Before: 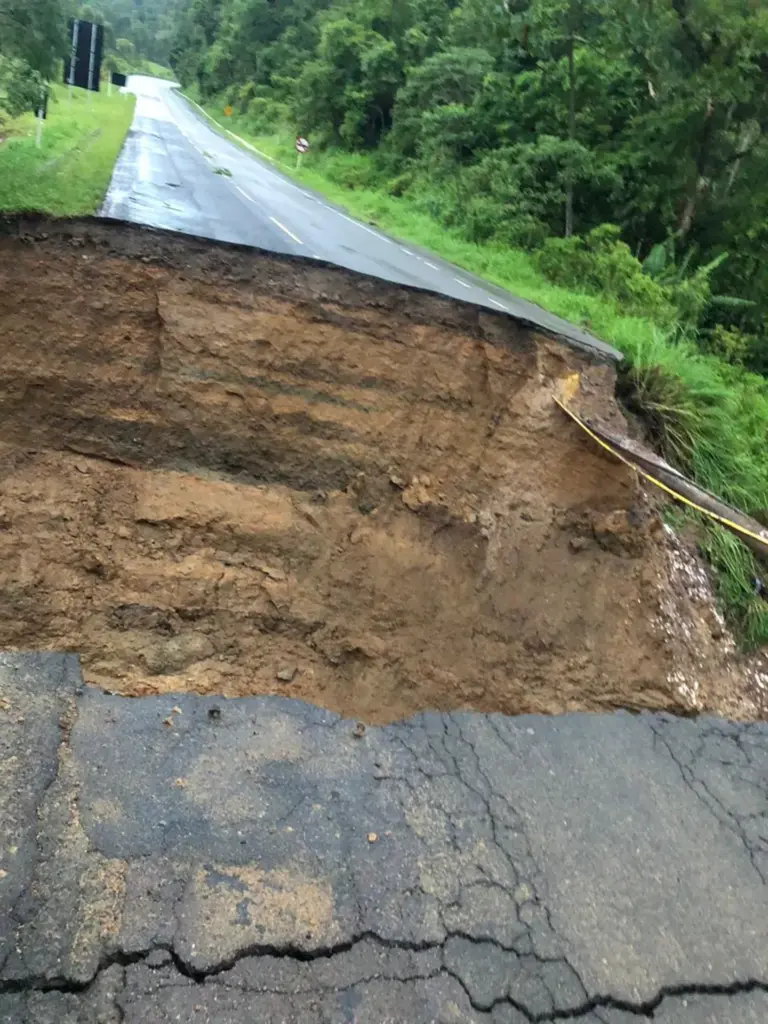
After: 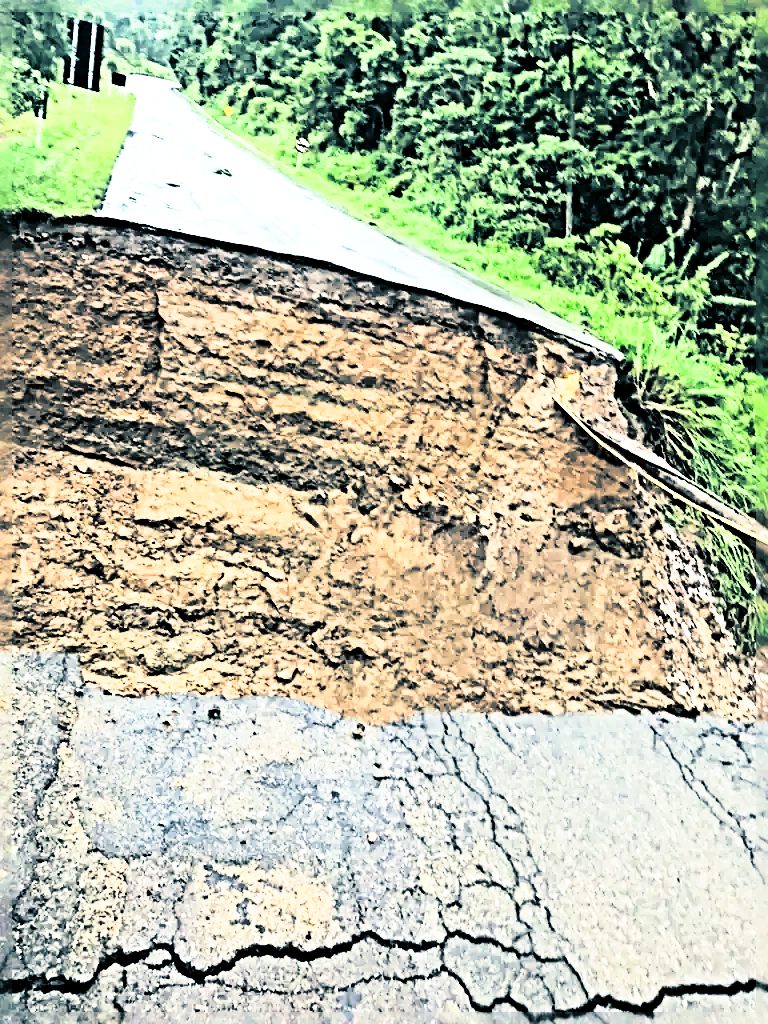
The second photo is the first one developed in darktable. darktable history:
exposure: black level correction 0.001, exposure 0.5 EV, compensate exposure bias true, compensate highlight preservation false
split-toning: shadows › hue 205.2°, shadows › saturation 0.43, highlights › hue 54°, highlights › saturation 0.54
sharpen: radius 6.3, amount 1.8, threshold 0
rgb curve: curves: ch0 [(0, 0) (0.21, 0.15) (0.24, 0.21) (0.5, 0.75) (0.75, 0.96) (0.89, 0.99) (1, 1)]; ch1 [(0, 0.02) (0.21, 0.13) (0.25, 0.2) (0.5, 0.67) (0.75, 0.9) (0.89, 0.97) (1, 1)]; ch2 [(0, 0.02) (0.21, 0.13) (0.25, 0.2) (0.5, 0.67) (0.75, 0.9) (0.89, 0.97) (1, 1)], compensate middle gray true
